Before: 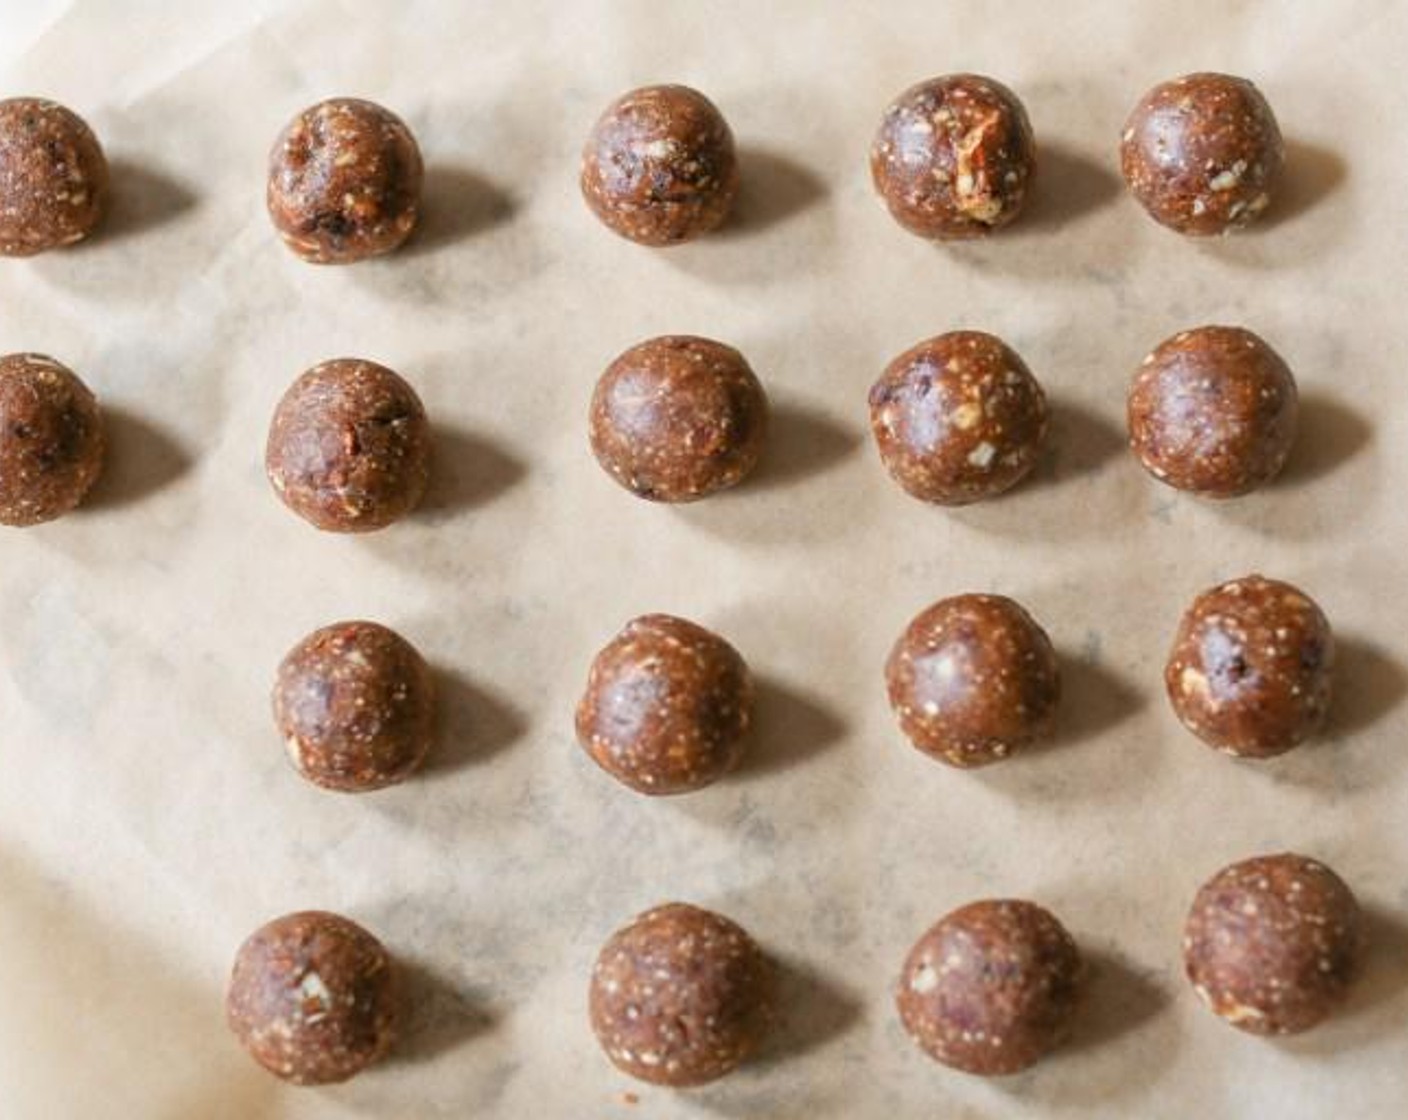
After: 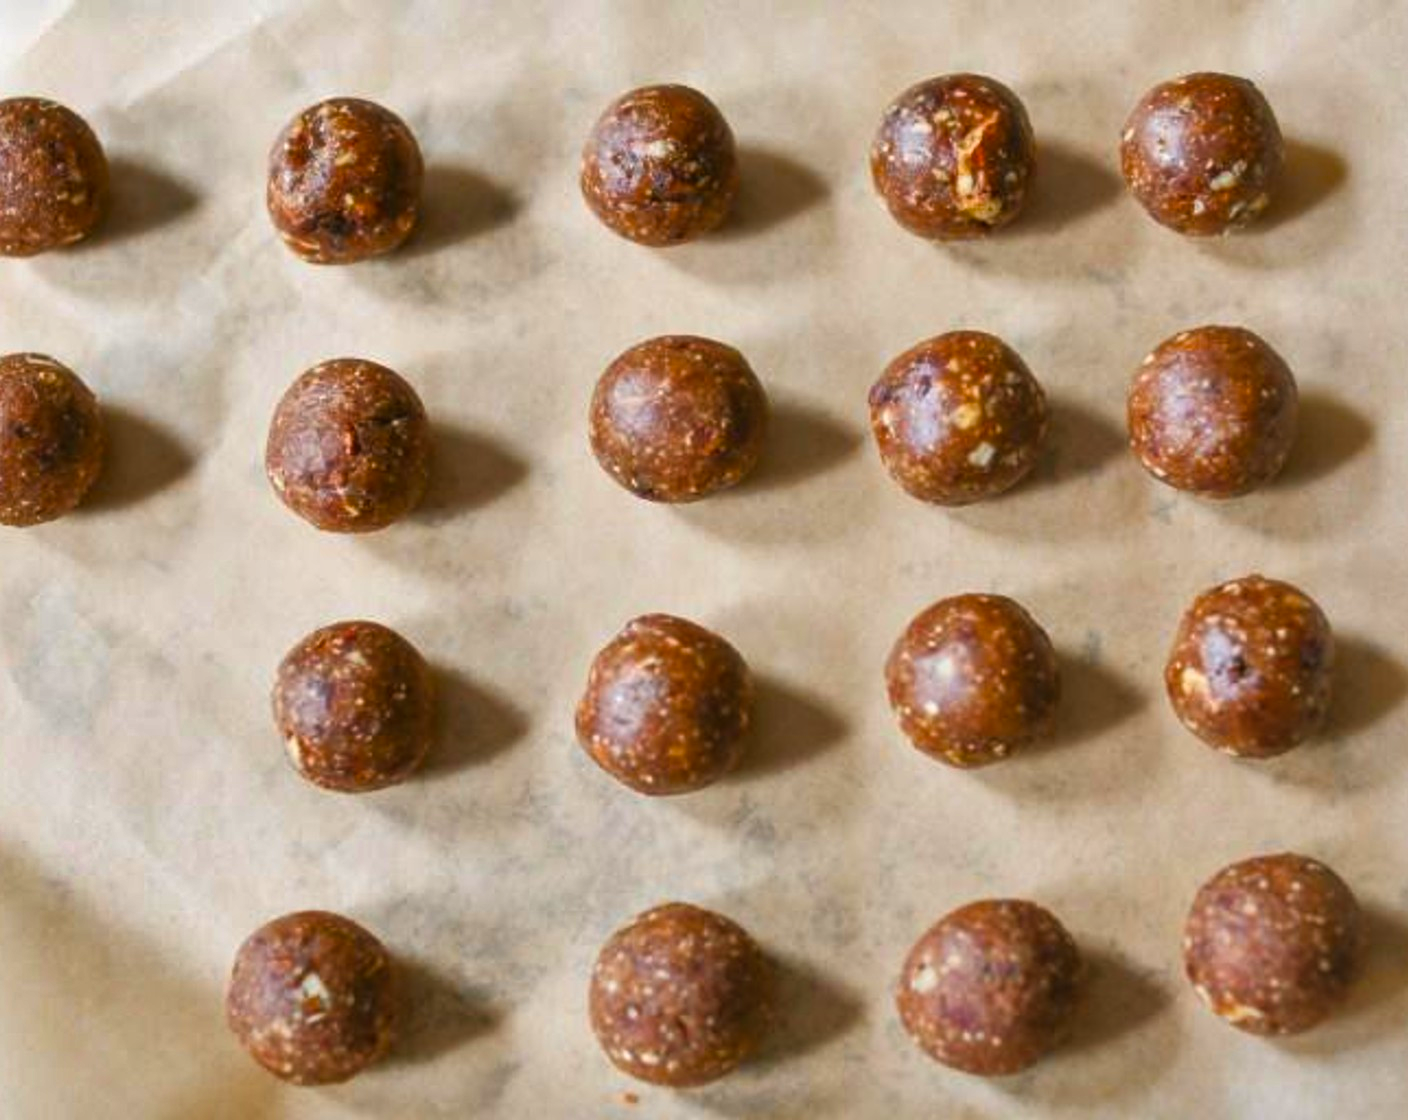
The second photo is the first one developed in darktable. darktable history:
shadows and highlights: radius 105.6, shadows 23.49, highlights -59.32, low approximation 0.01, soften with gaussian
color balance rgb: global offset › luminance 0.28%, perceptual saturation grading › global saturation 0.409%, perceptual saturation grading › mid-tones 11.448%, global vibrance 45.298%
